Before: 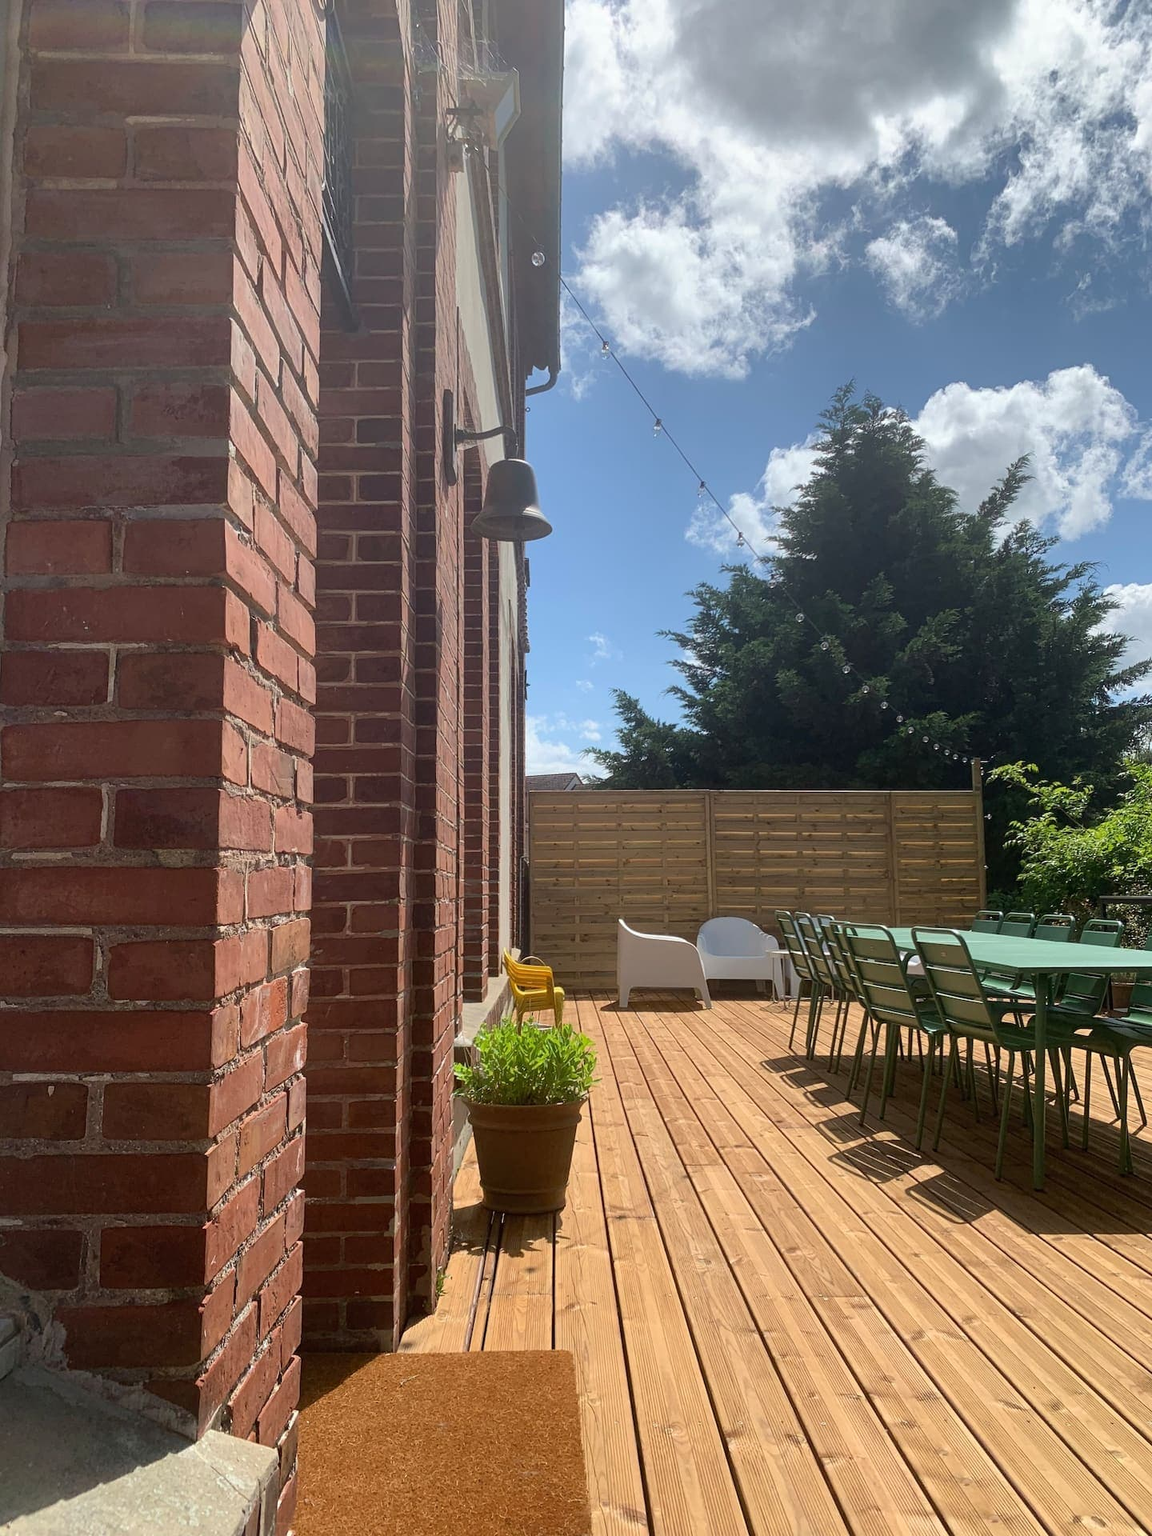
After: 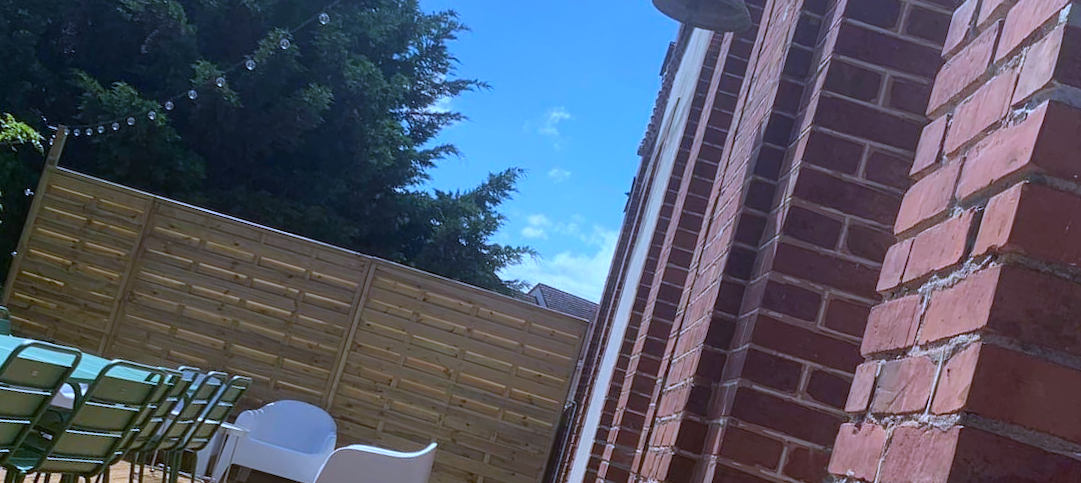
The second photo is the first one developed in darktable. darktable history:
crop and rotate: angle 16.12°, top 30.835%, bottom 35.653%
color balance rgb: perceptual saturation grading › global saturation 20%, global vibrance 20%
white balance: red 0.871, blue 1.249
